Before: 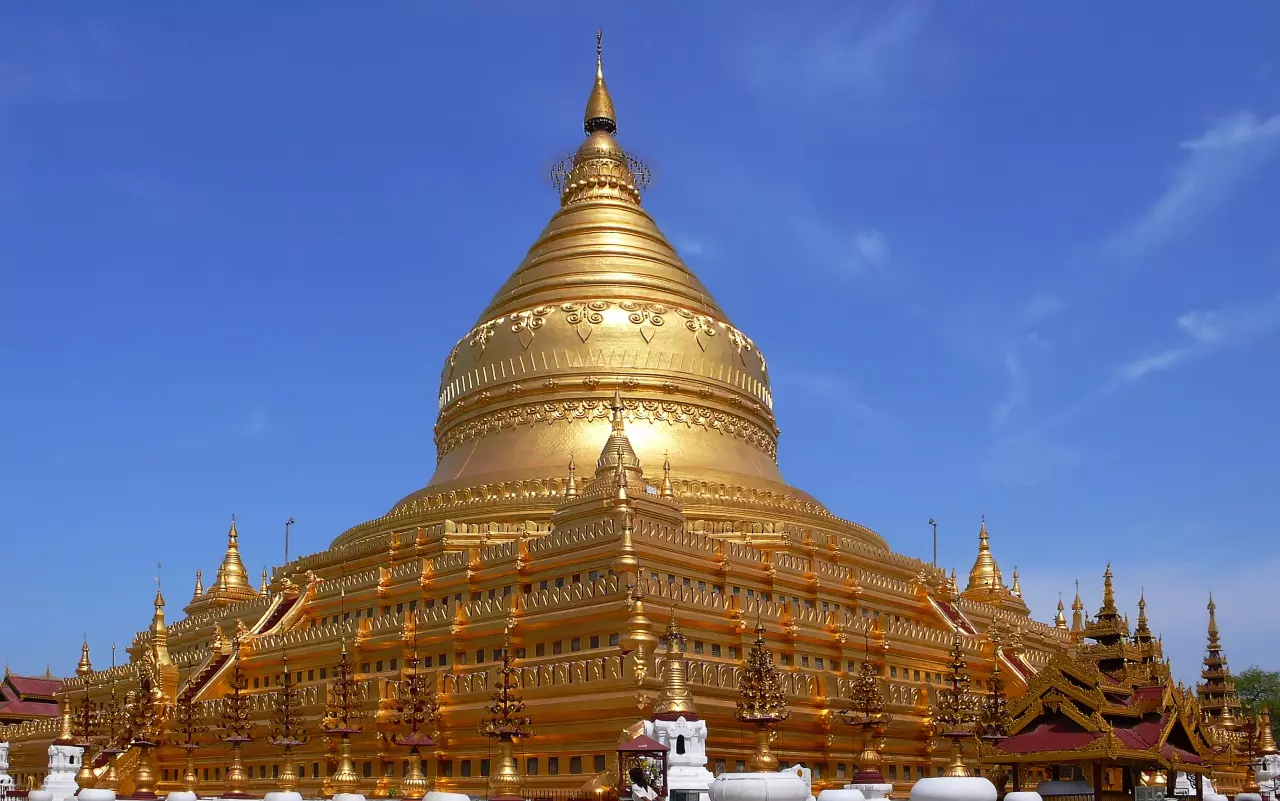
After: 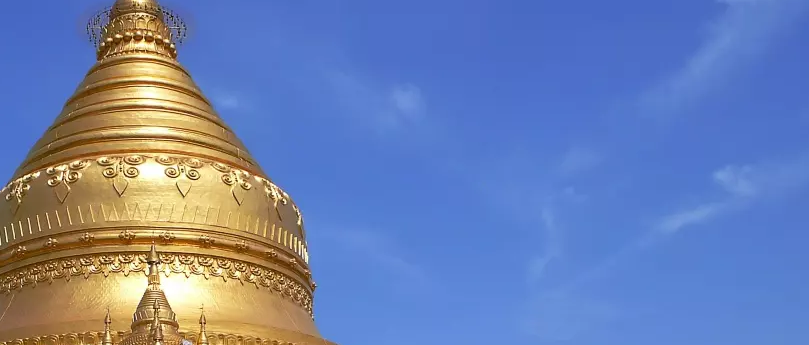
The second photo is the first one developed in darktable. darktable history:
crop: left 36.29%, top 18.255%, right 0.497%, bottom 38.616%
